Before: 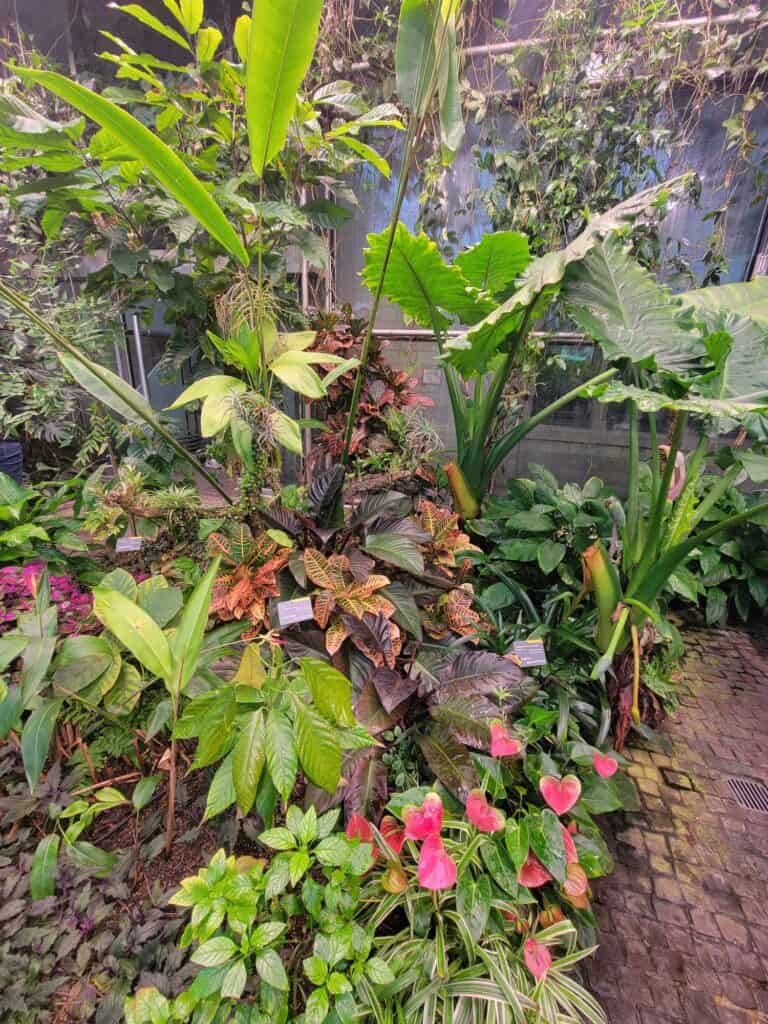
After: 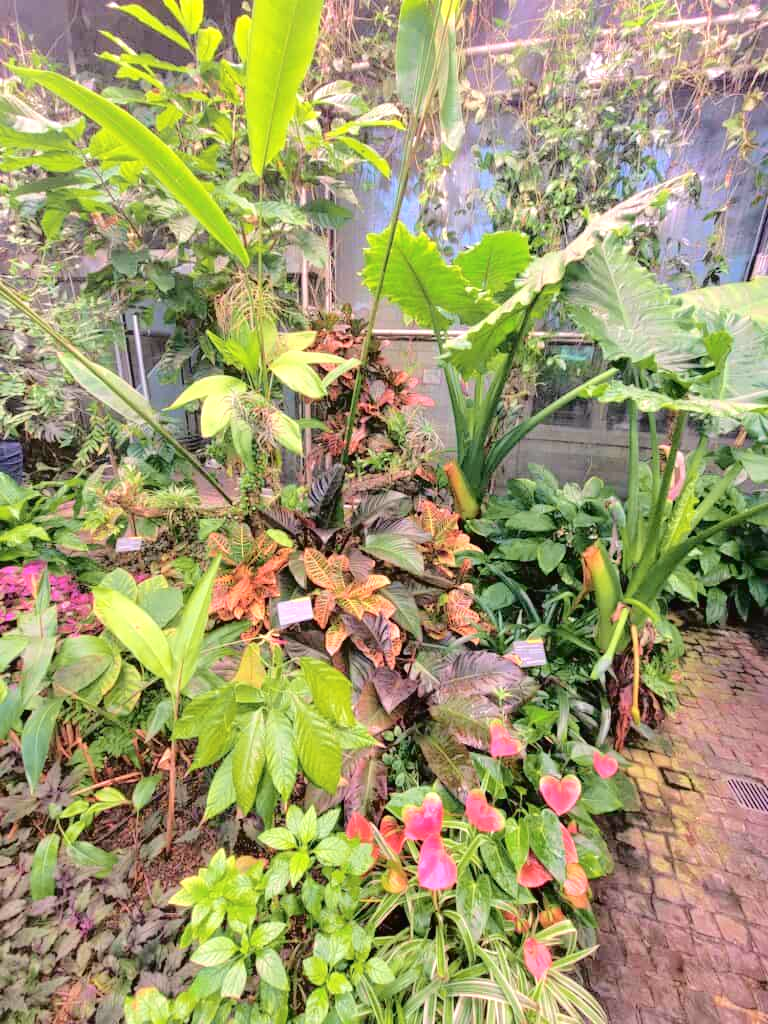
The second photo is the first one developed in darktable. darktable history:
exposure: black level correction 0, exposure 0.499 EV, compensate highlight preservation false
tone curve: curves: ch0 [(0, 0.01) (0.052, 0.045) (0.136, 0.133) (0.275, 0.35) (0.43, 0.54) (0.676, 0.751) (0.89, 0.919) (1, 1)]; ch1 [(0, 0) (0.094, 0.081) (0.285, 0.299) (0.385, 0.403) (0.447, 0.429) (0.495, 0.496) (0.544, 0.552) (0.589, 0.612) (0.722, 0.728) (1, 1)]; ch2 [(0, 0) (0.257, 0.217) (0.43, 0.421) (0.498, 0.507) (0.531, 0.544) (0.56, 0.579) (0.625, 0.642) (1, 1)], color space Lab, independent channels, preserve colors none
